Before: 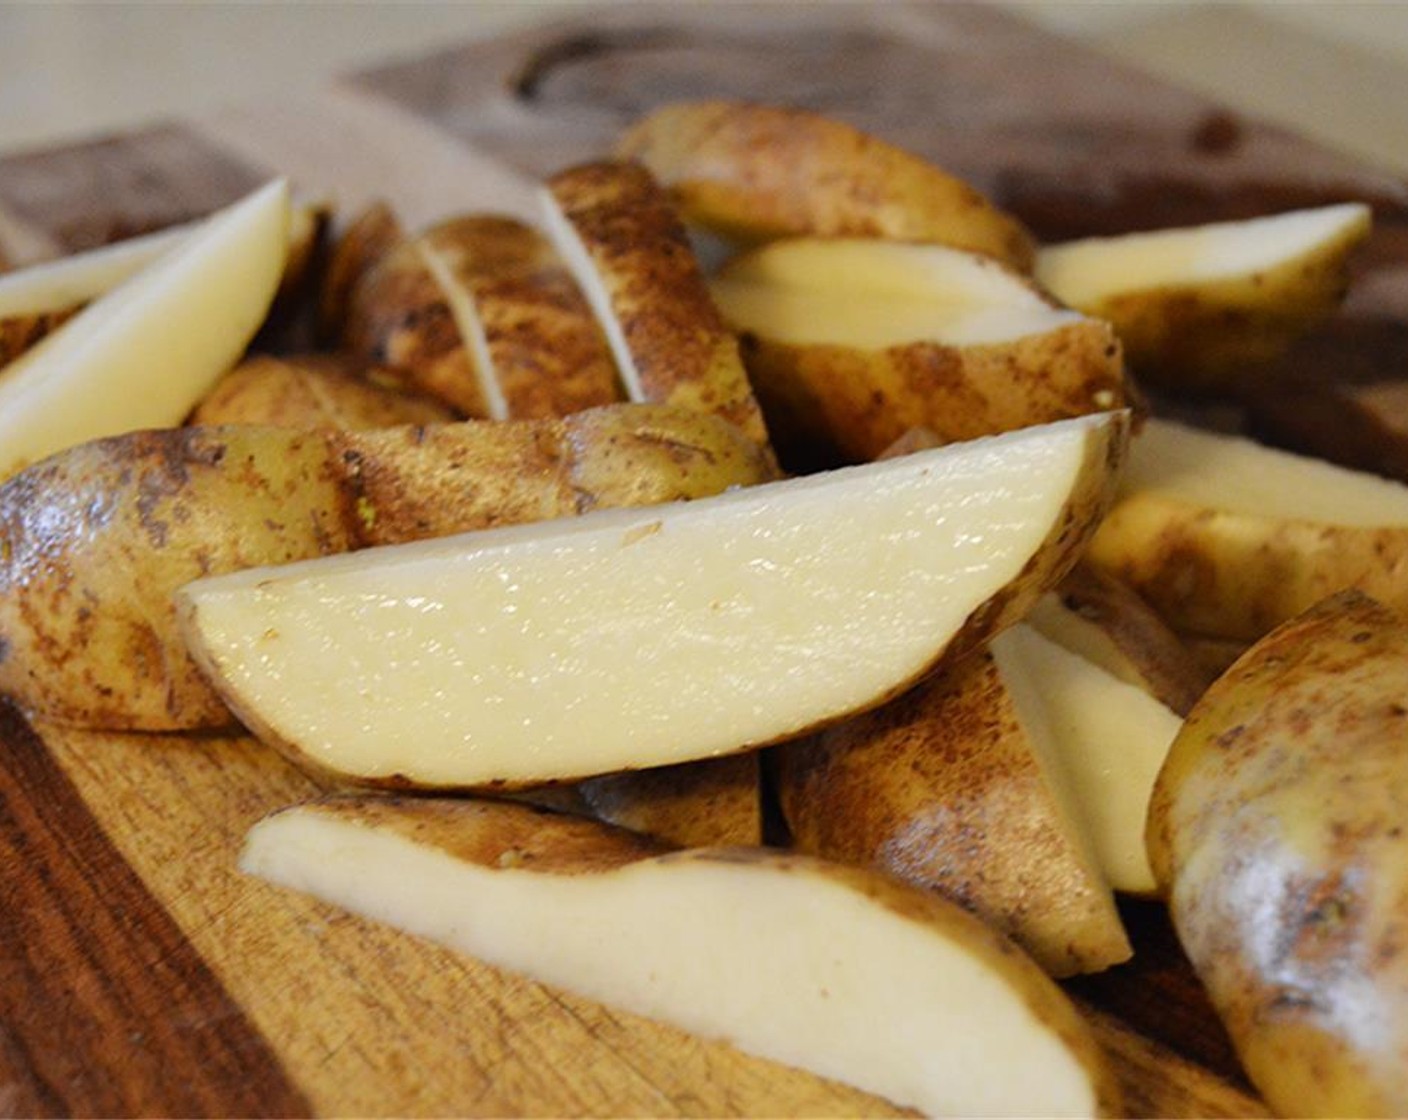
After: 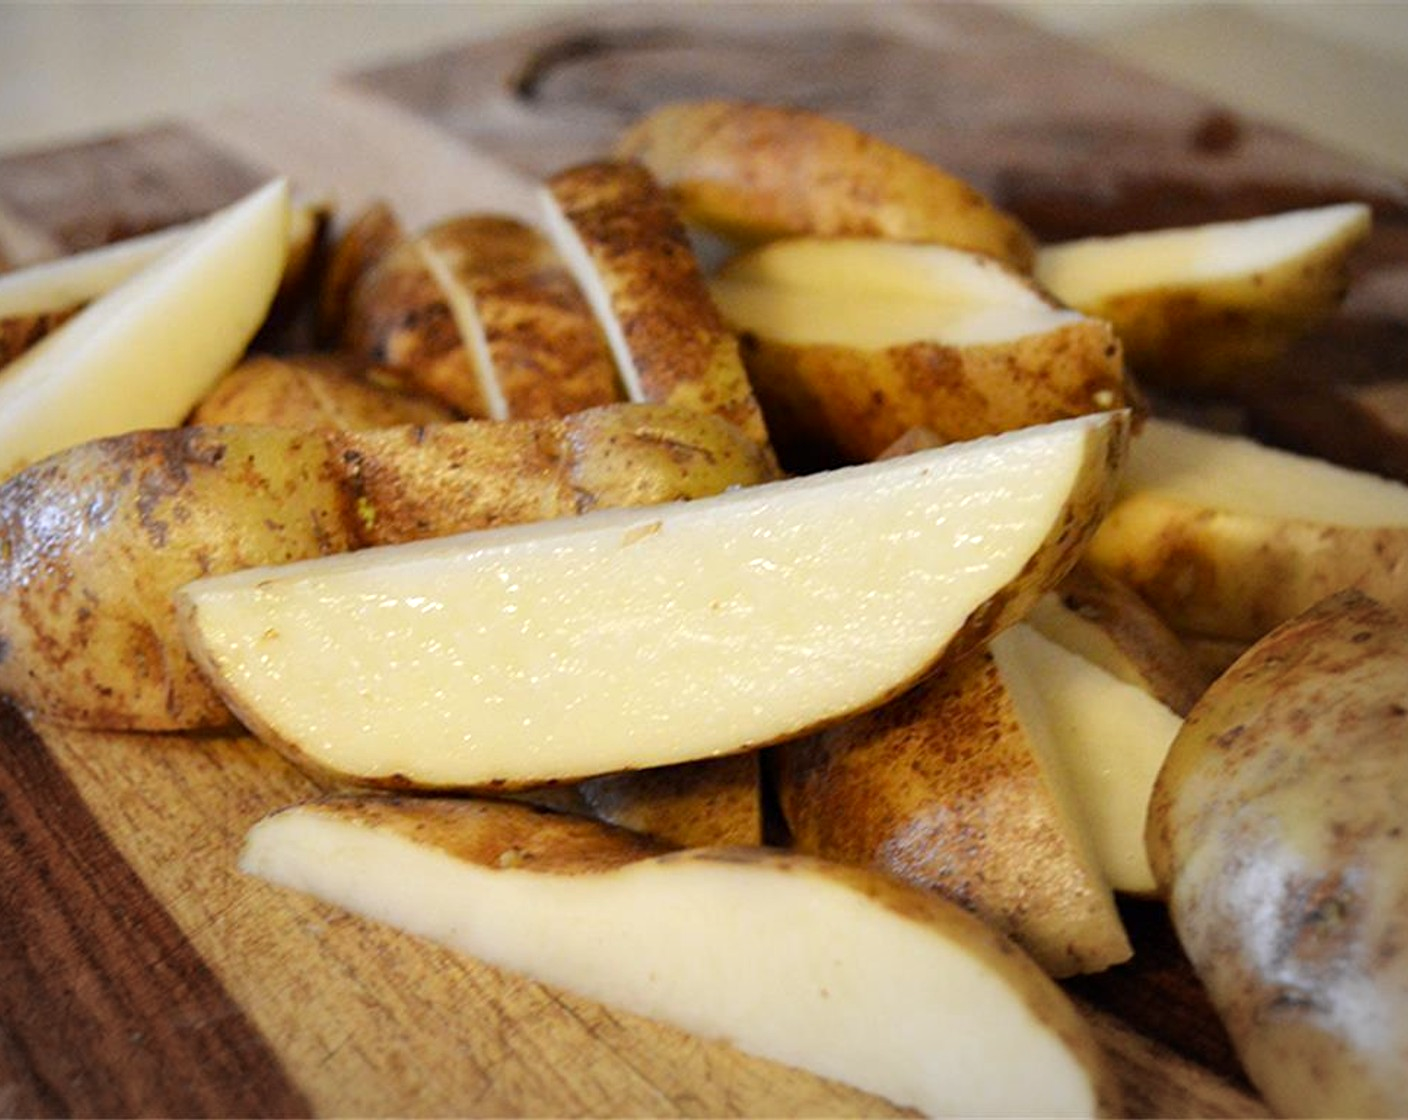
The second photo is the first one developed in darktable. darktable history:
exposure: black level correction 0.002, exposure 0.297 EV, compensate highlight preservation false
vignetting: brightness -0.399, saturation -0.306, center (-0.056, -0.356)
